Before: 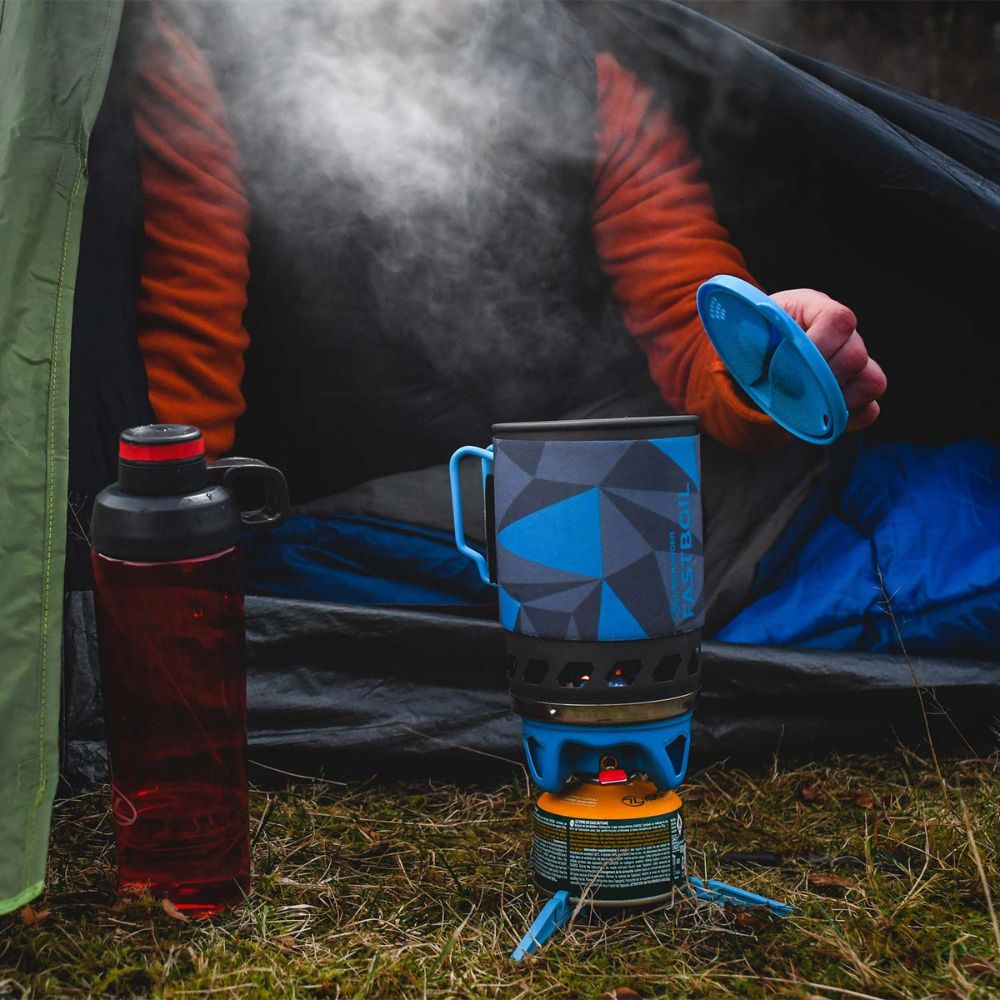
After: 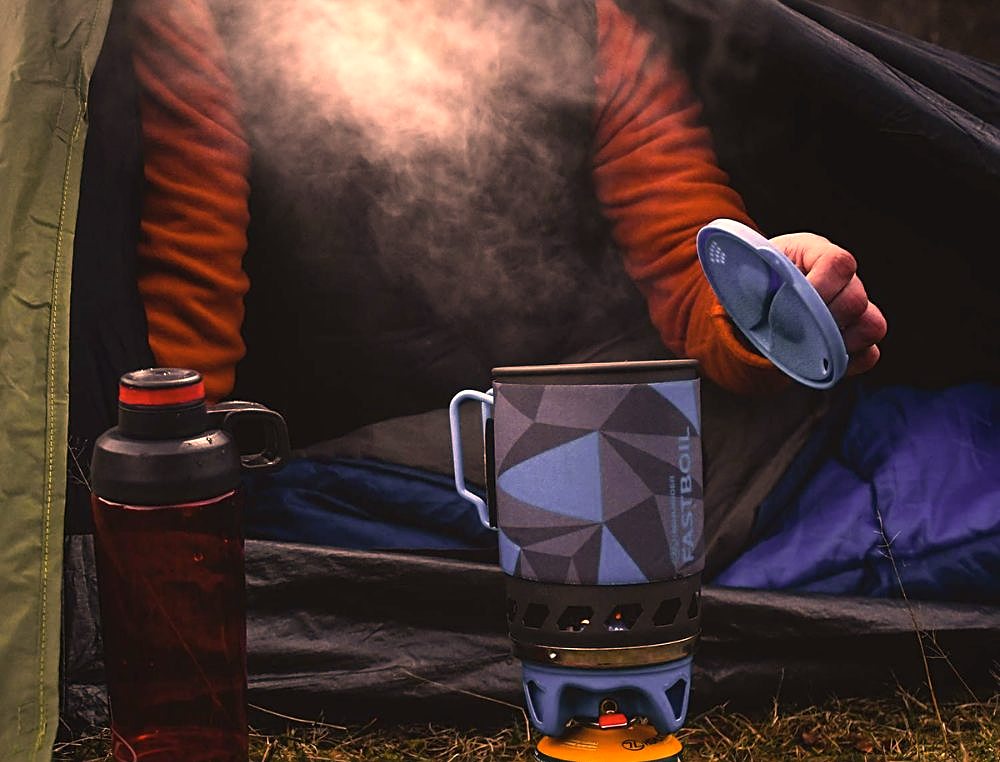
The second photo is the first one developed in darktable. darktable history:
color balance rgb: highlights gain › chroma 2.938%, highlights gain › hue 60.74°, linear chroma grading › global chroma 8.779%, perceptual saturation grading › global saturation 0.158%, perceptual brilliance grading › global brilliance -4.35%, perceptual brilliance grading › highlights 24.761%, perceptual brilliance grading › mid-tones 7.154%, perceptual brilliance grading › shadows -4.988%, global vibrance 20%
color correction: highlights a* 39.52, highlights b* 39.73, saturation 0.69
crop: top 5.698%, bottom 18.057%
sharpen: on, module defaults
